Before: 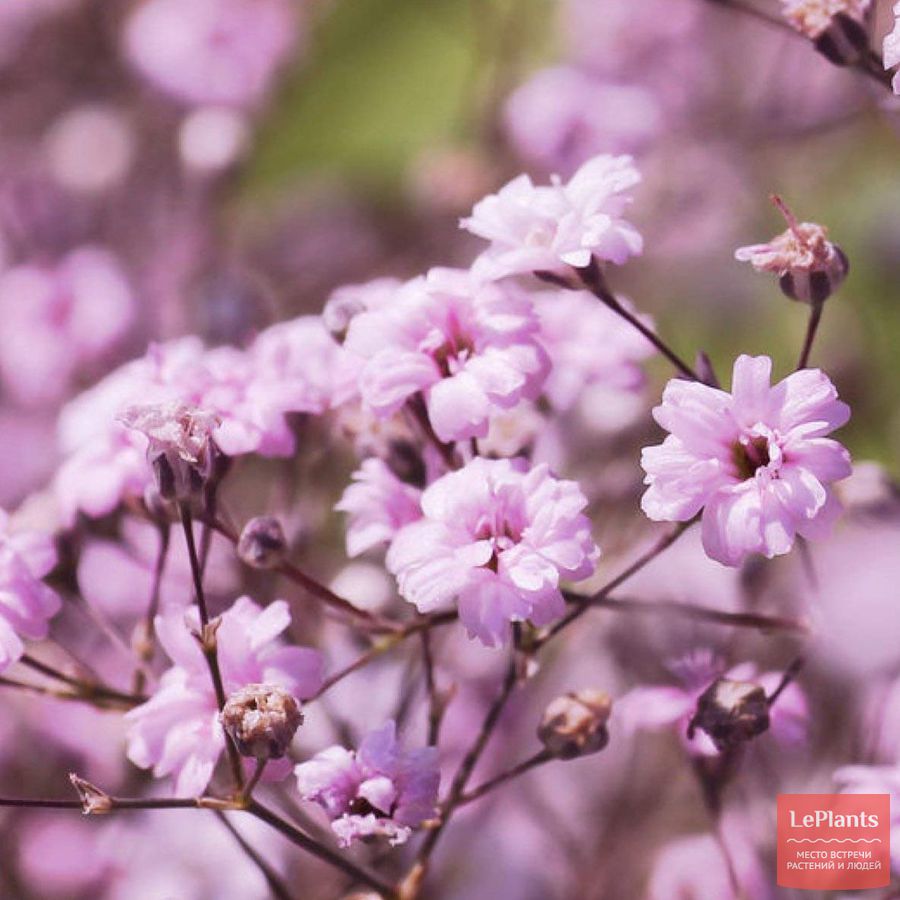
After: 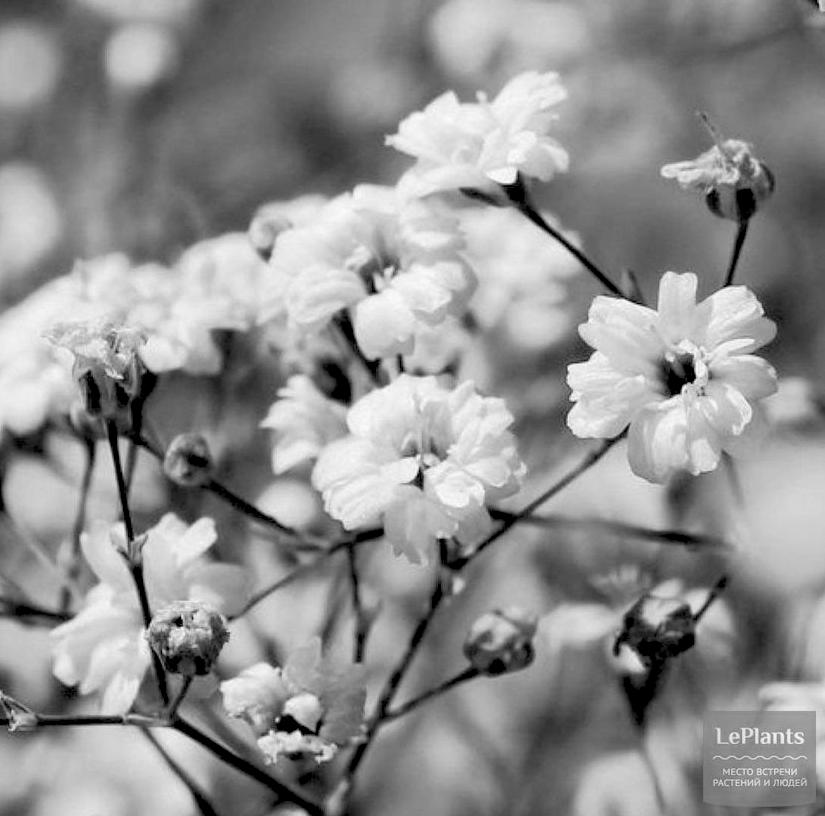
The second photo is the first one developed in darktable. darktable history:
crop and rotate: left 8.262%, top 9.226%
color calibration: output gray [0.23, 0.37, 0.4, 0], gray › normalize channels true, illuminant same as pipeline (D50), adaptation XYZ, x 0.346, y 0.359, gamut compression 0
rgb levels: levels [[0.029, 0.461, 0.922], [0, 0.5, 1], [0, 0.5, 1]]
